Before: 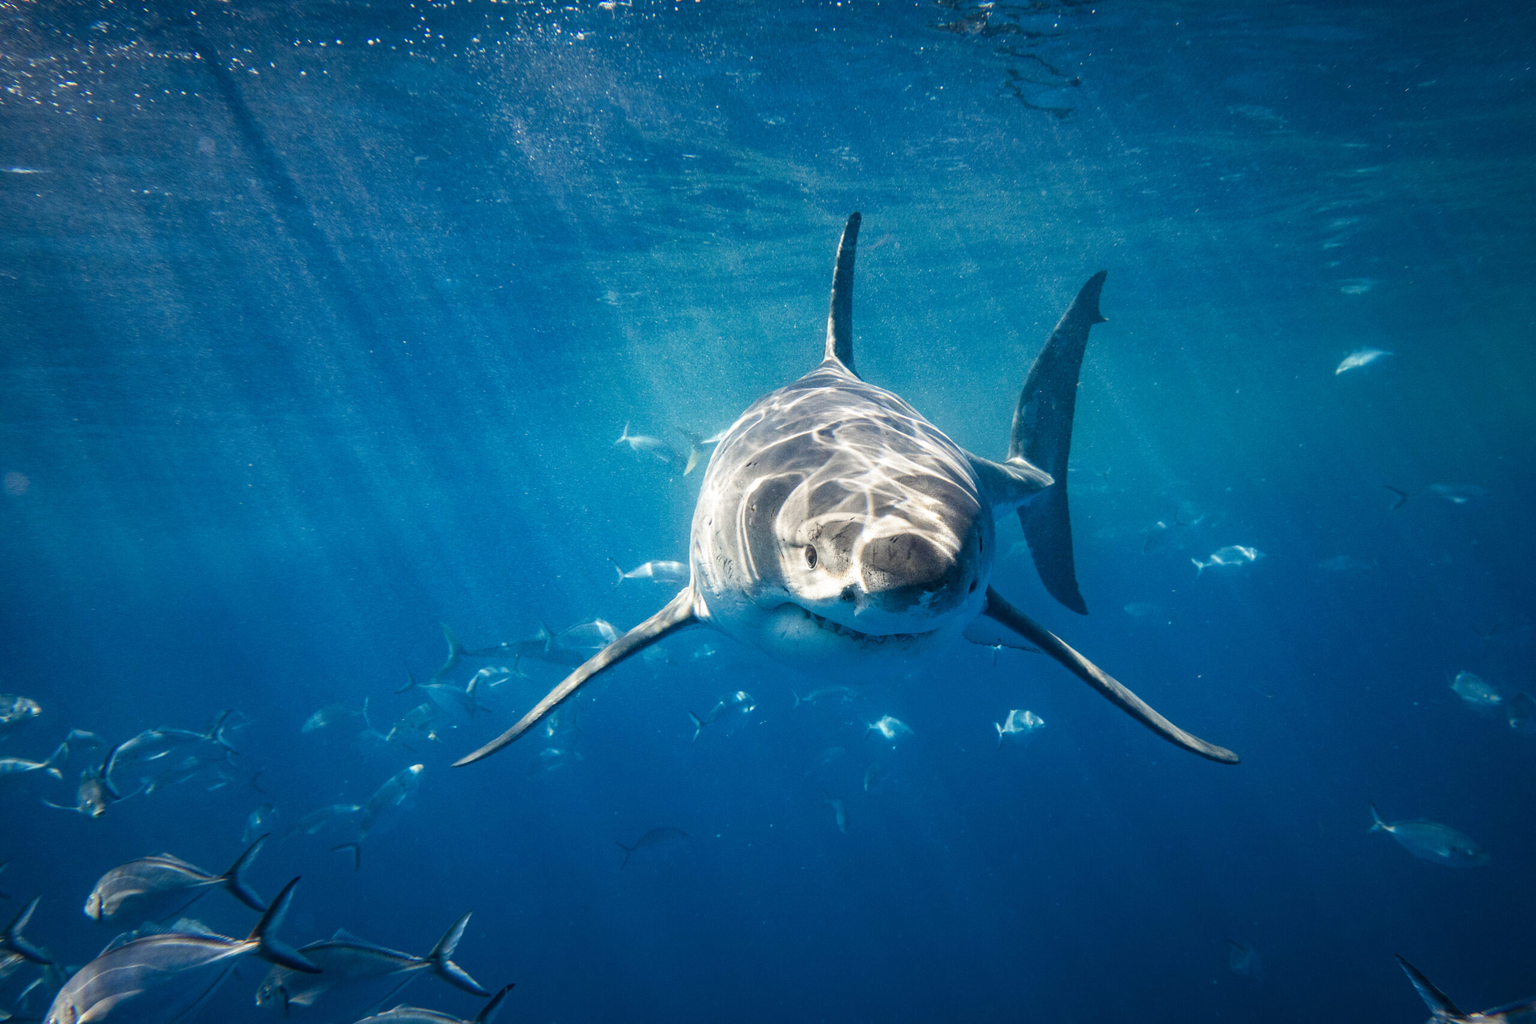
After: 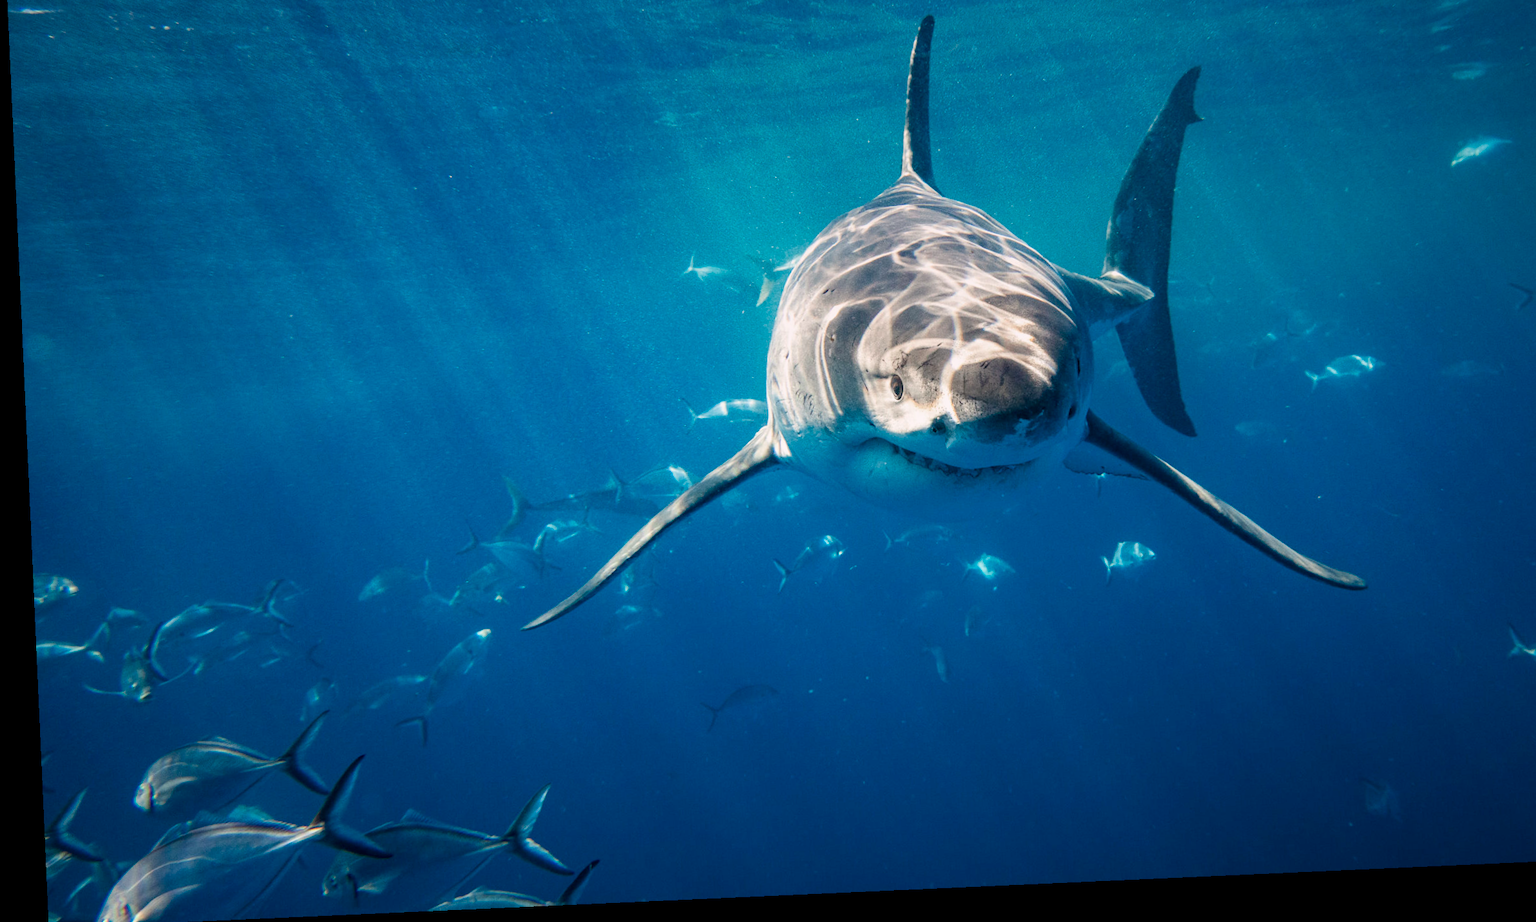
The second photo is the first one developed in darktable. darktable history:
crop: top 20.916%, right 9.437%, bottom 0.316%
graduated density: density 0.38 EV, hardness 21%, rotation -6.11°, saturation 32%
rotate and perspective: rotation -2.56°, automatic cropping off
